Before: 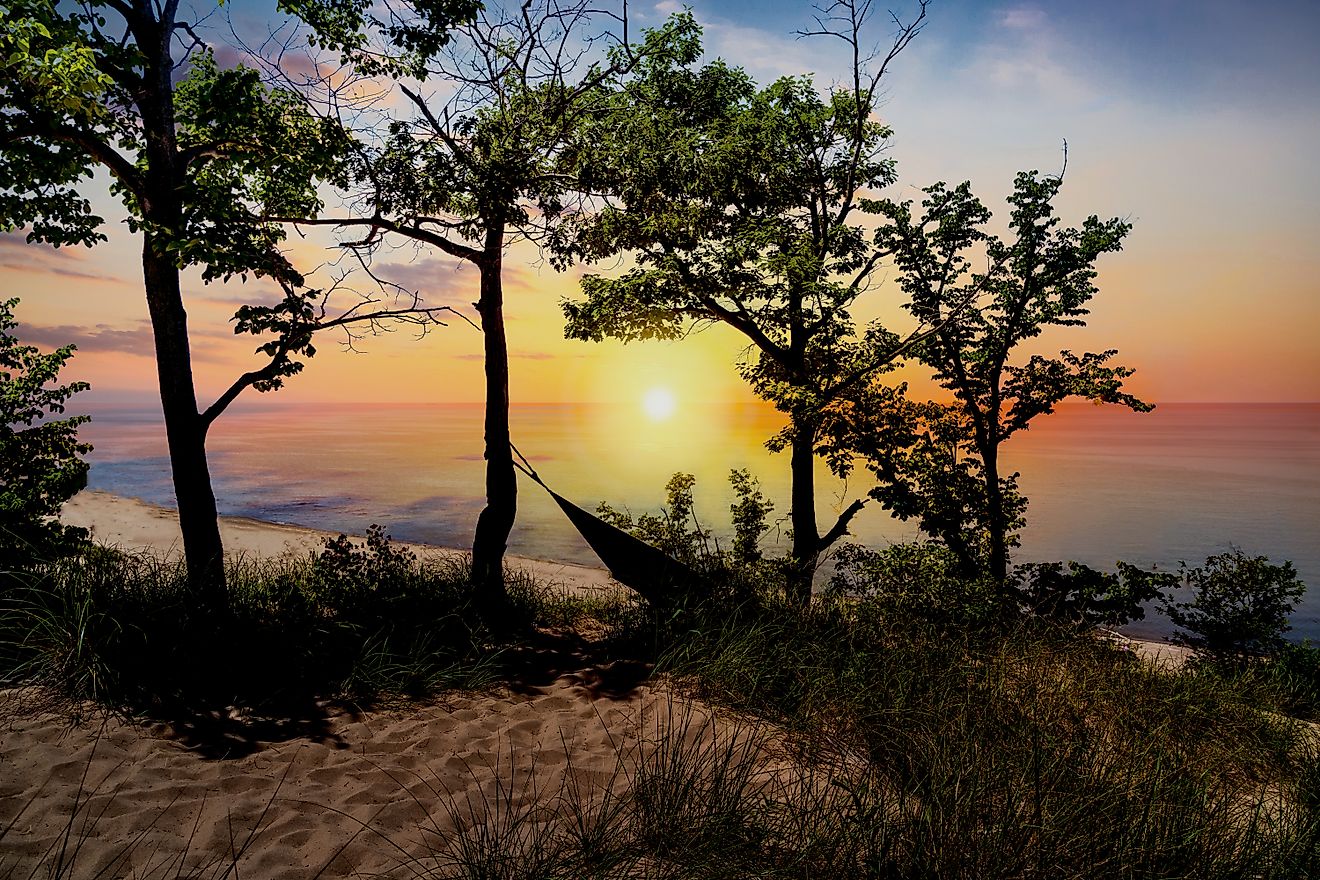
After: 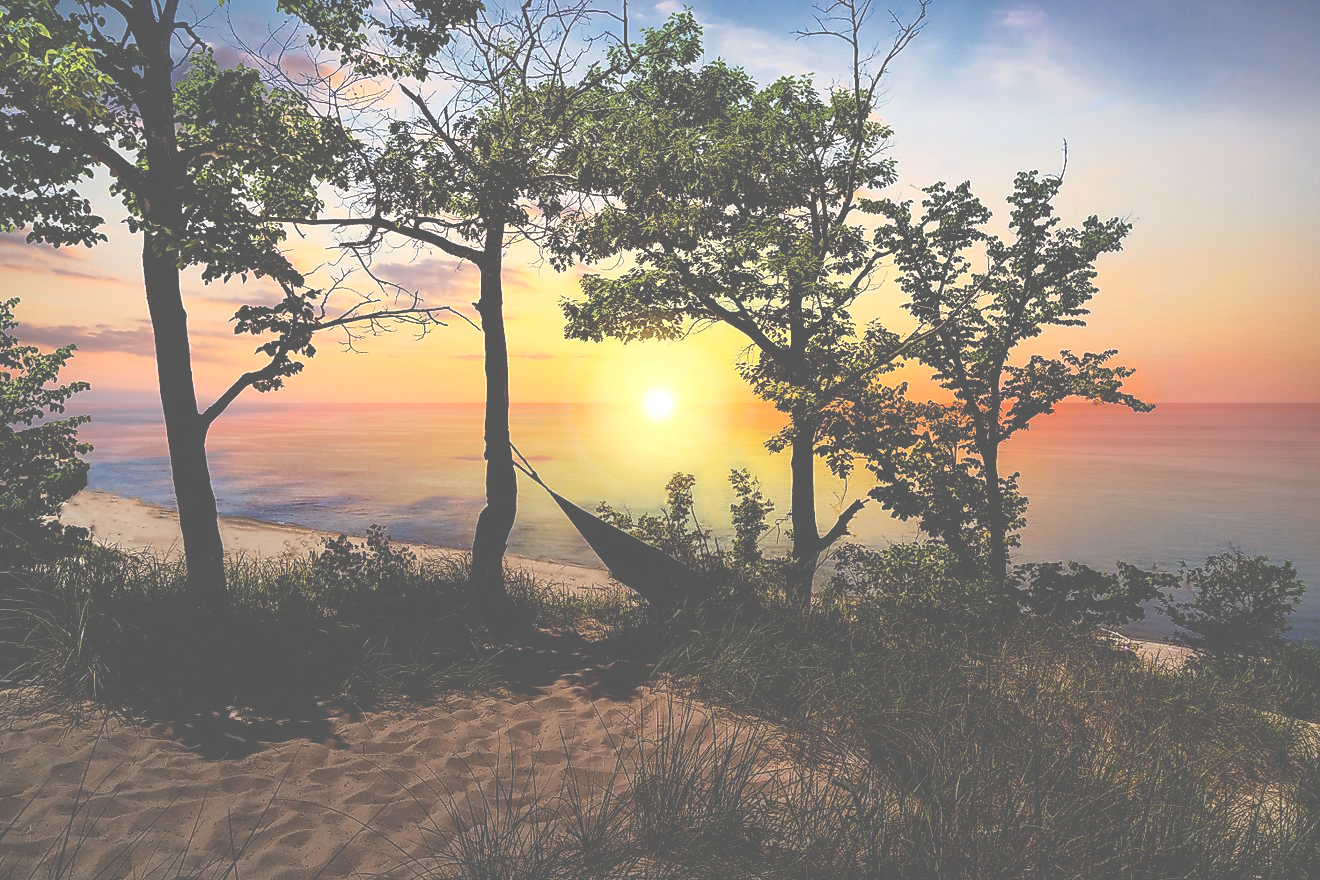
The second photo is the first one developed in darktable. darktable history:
exposure: black level correction -0.071, exposure 0.501 EV, compensate highlight preservation false
